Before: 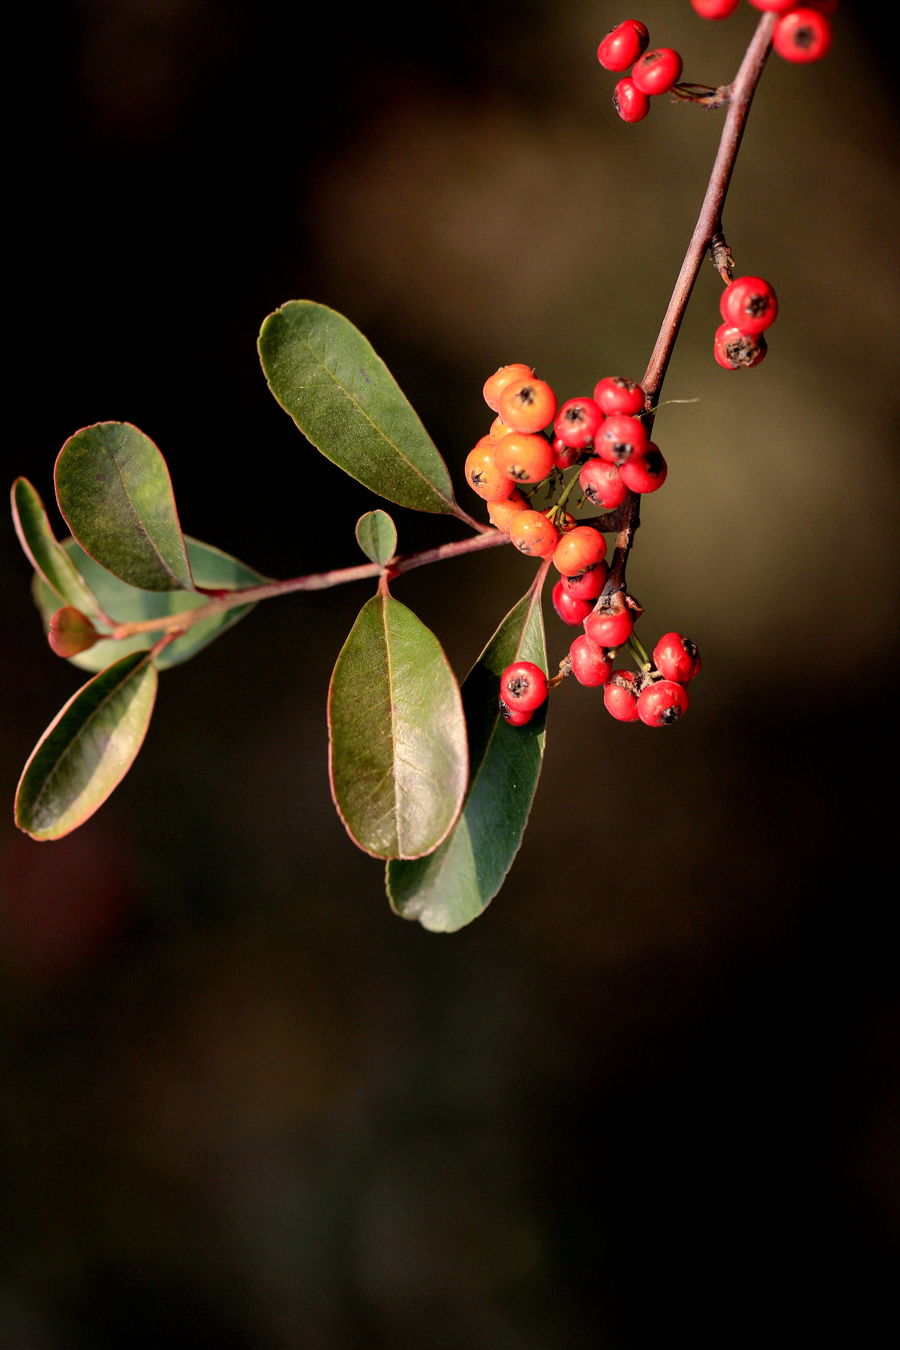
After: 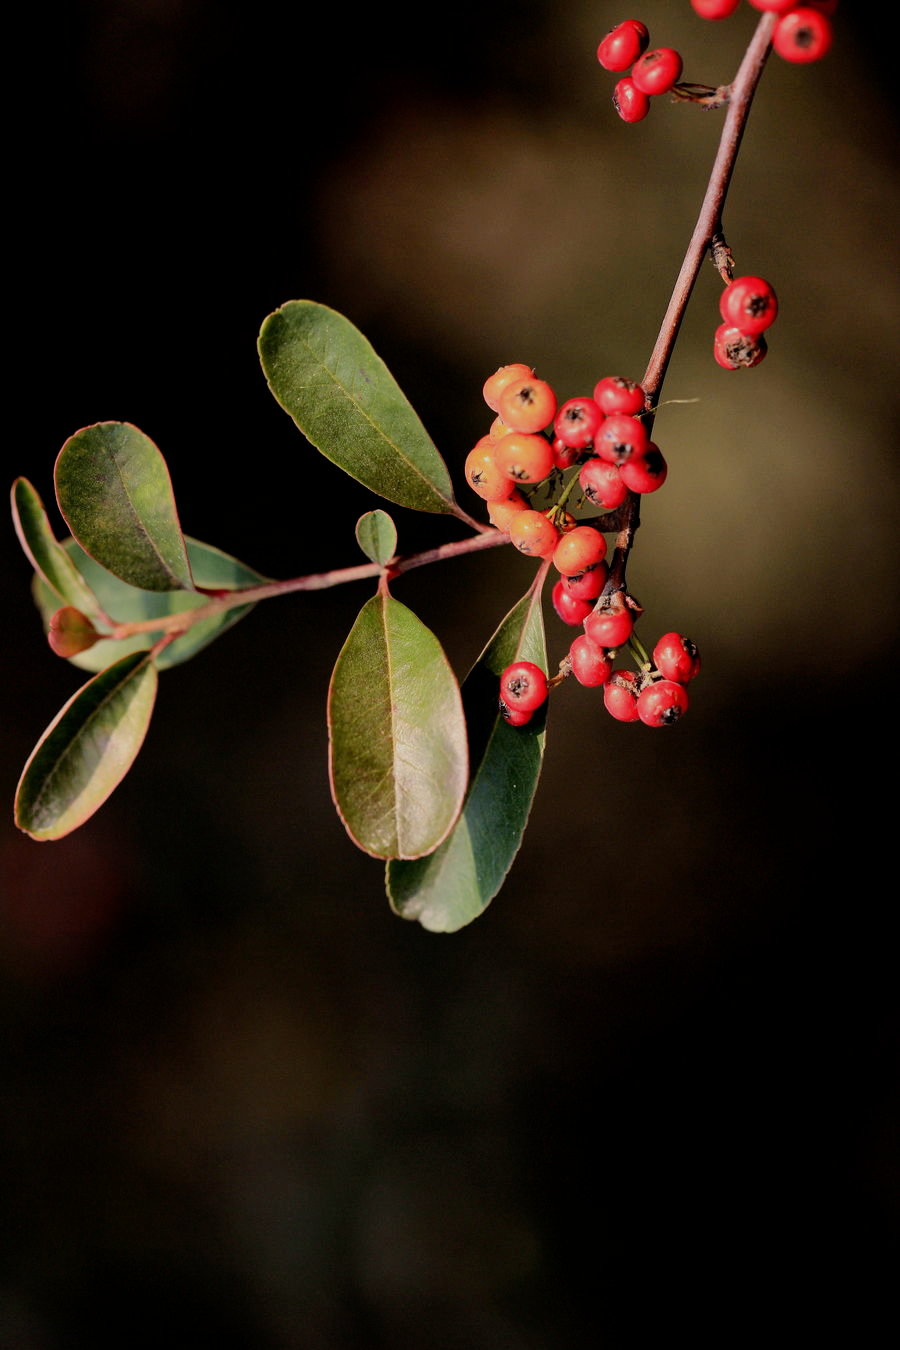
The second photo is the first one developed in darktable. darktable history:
filmic rgb: black relative exposure -7.65 EV, white relative exposure 4.56 EV, hardness 3.61, contrast in shadows safe
